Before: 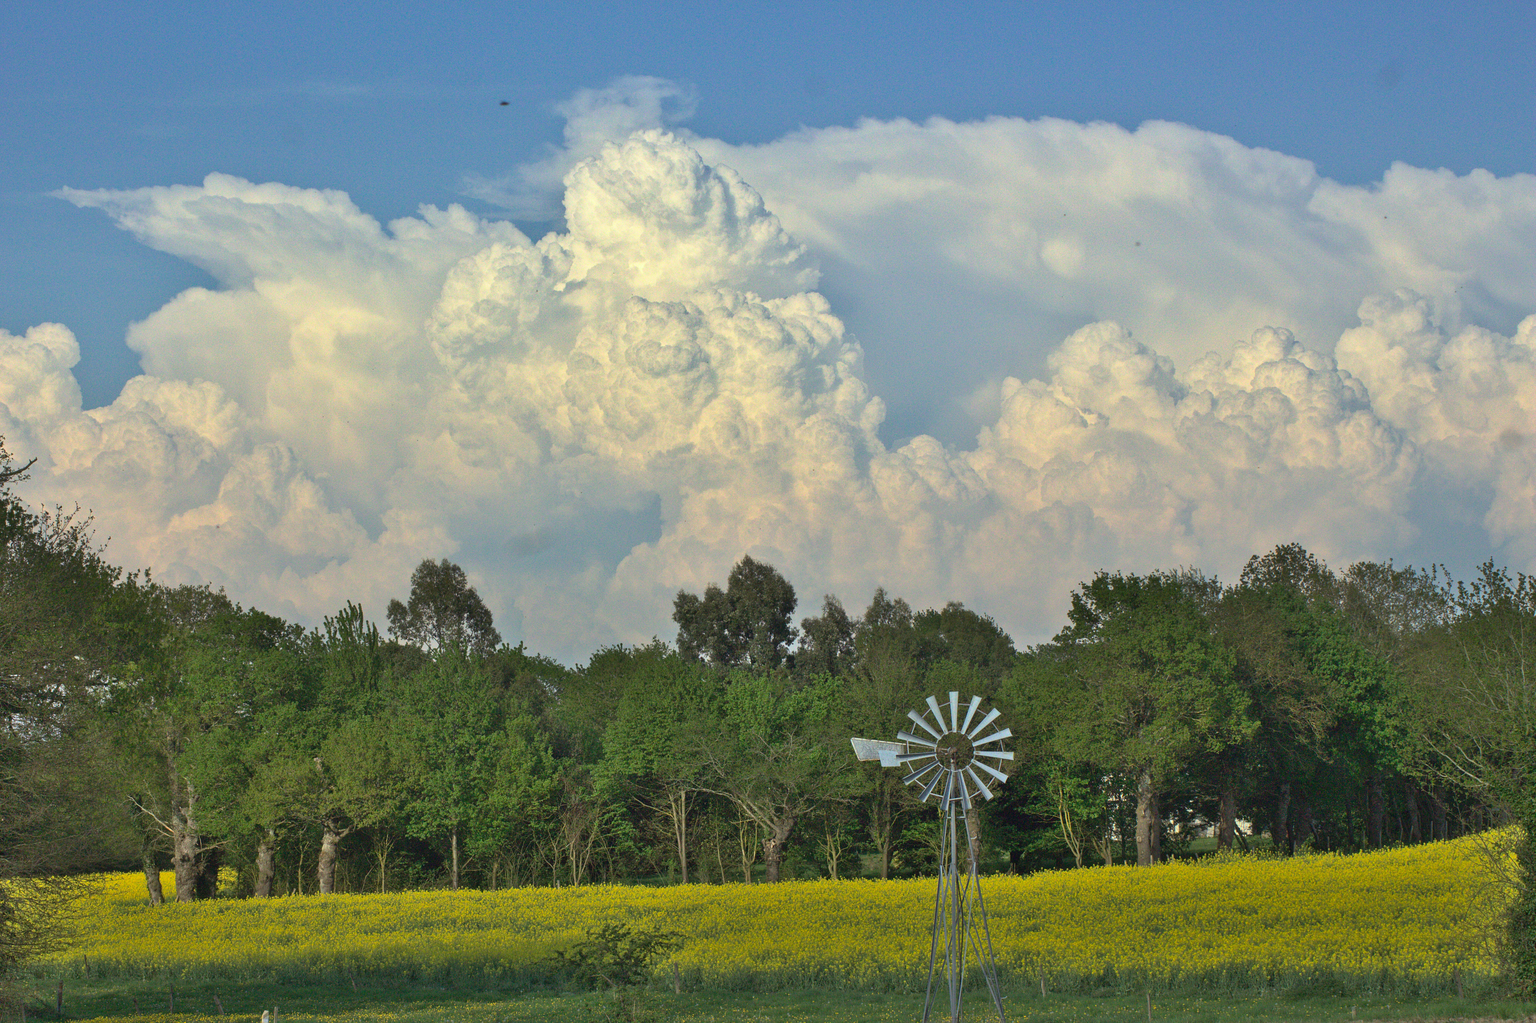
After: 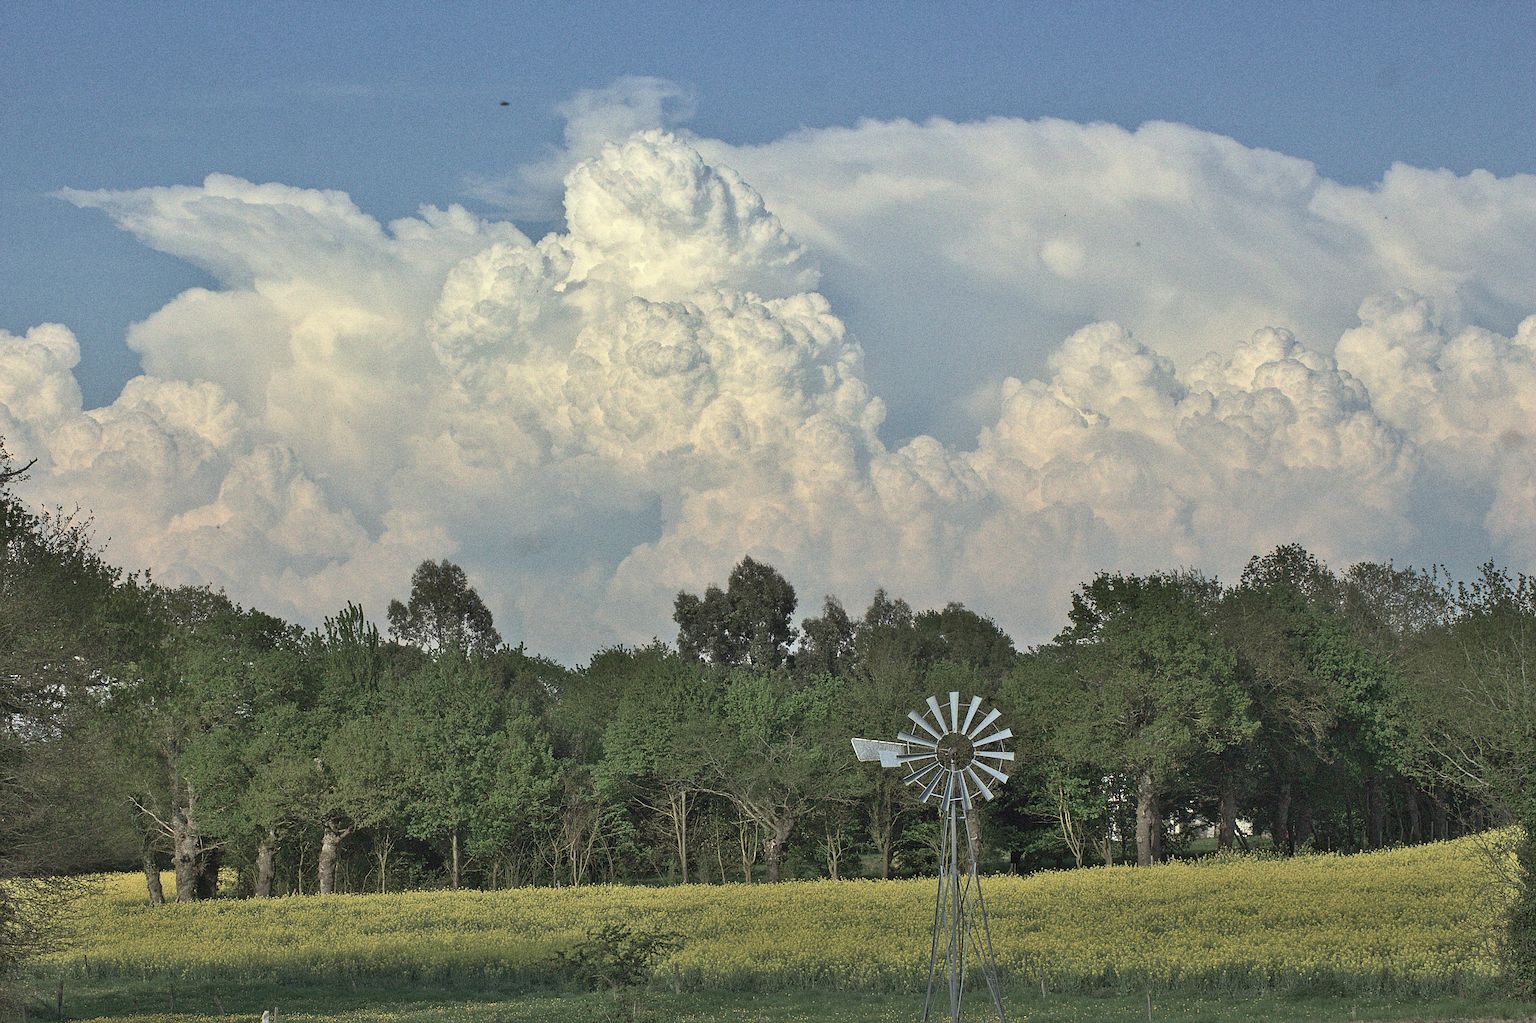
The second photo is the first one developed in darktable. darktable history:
grain: coarseness 0.09 ISO, strength 40%
sharpen: radius 2.584, amount 0.688
color balance: input saturation 100.43%, contrast fulcrum 14.22%, output saturation 70.41%
